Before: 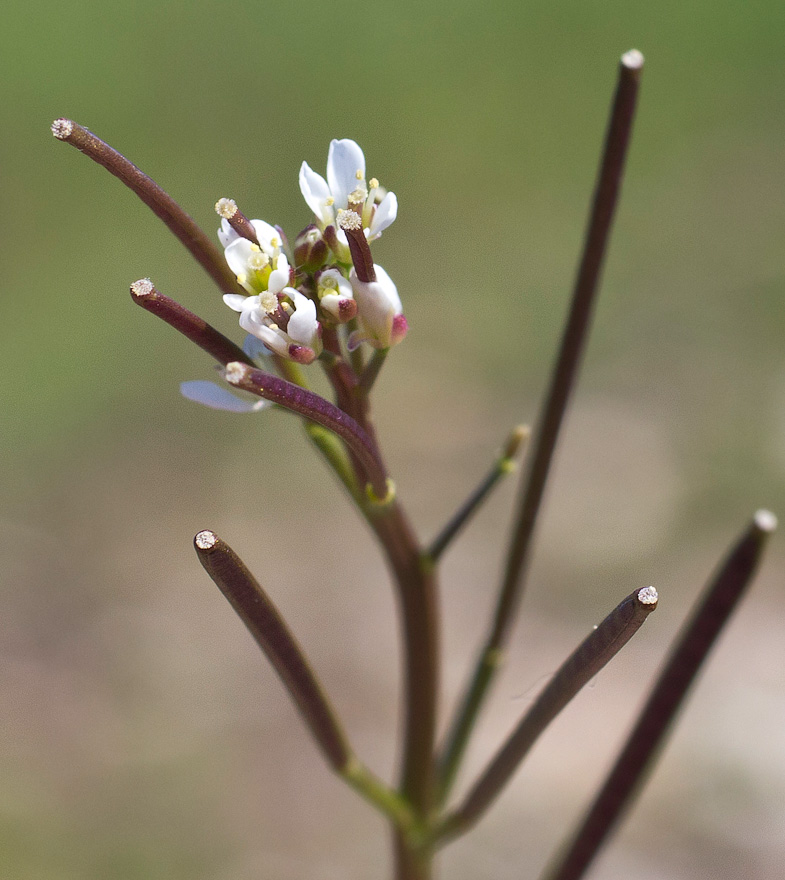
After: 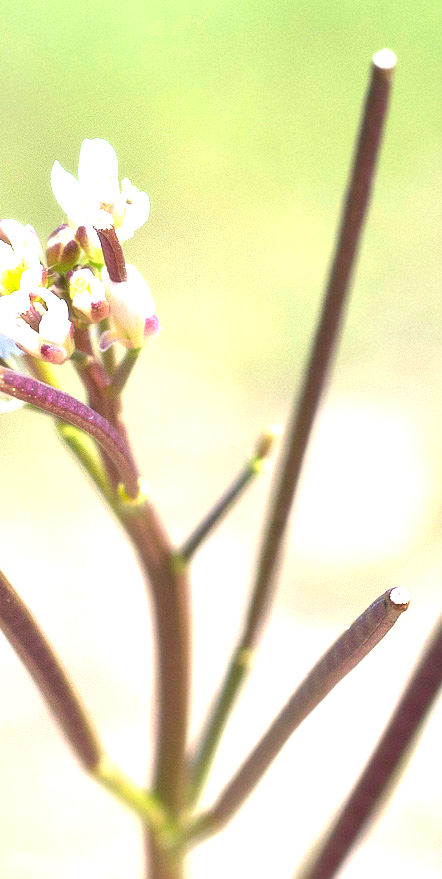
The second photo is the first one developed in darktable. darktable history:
exposure: exposure 2.173 EV, compensate highlight preservation false
crop: left 31.594%, top 0.007%, right 12.014%
